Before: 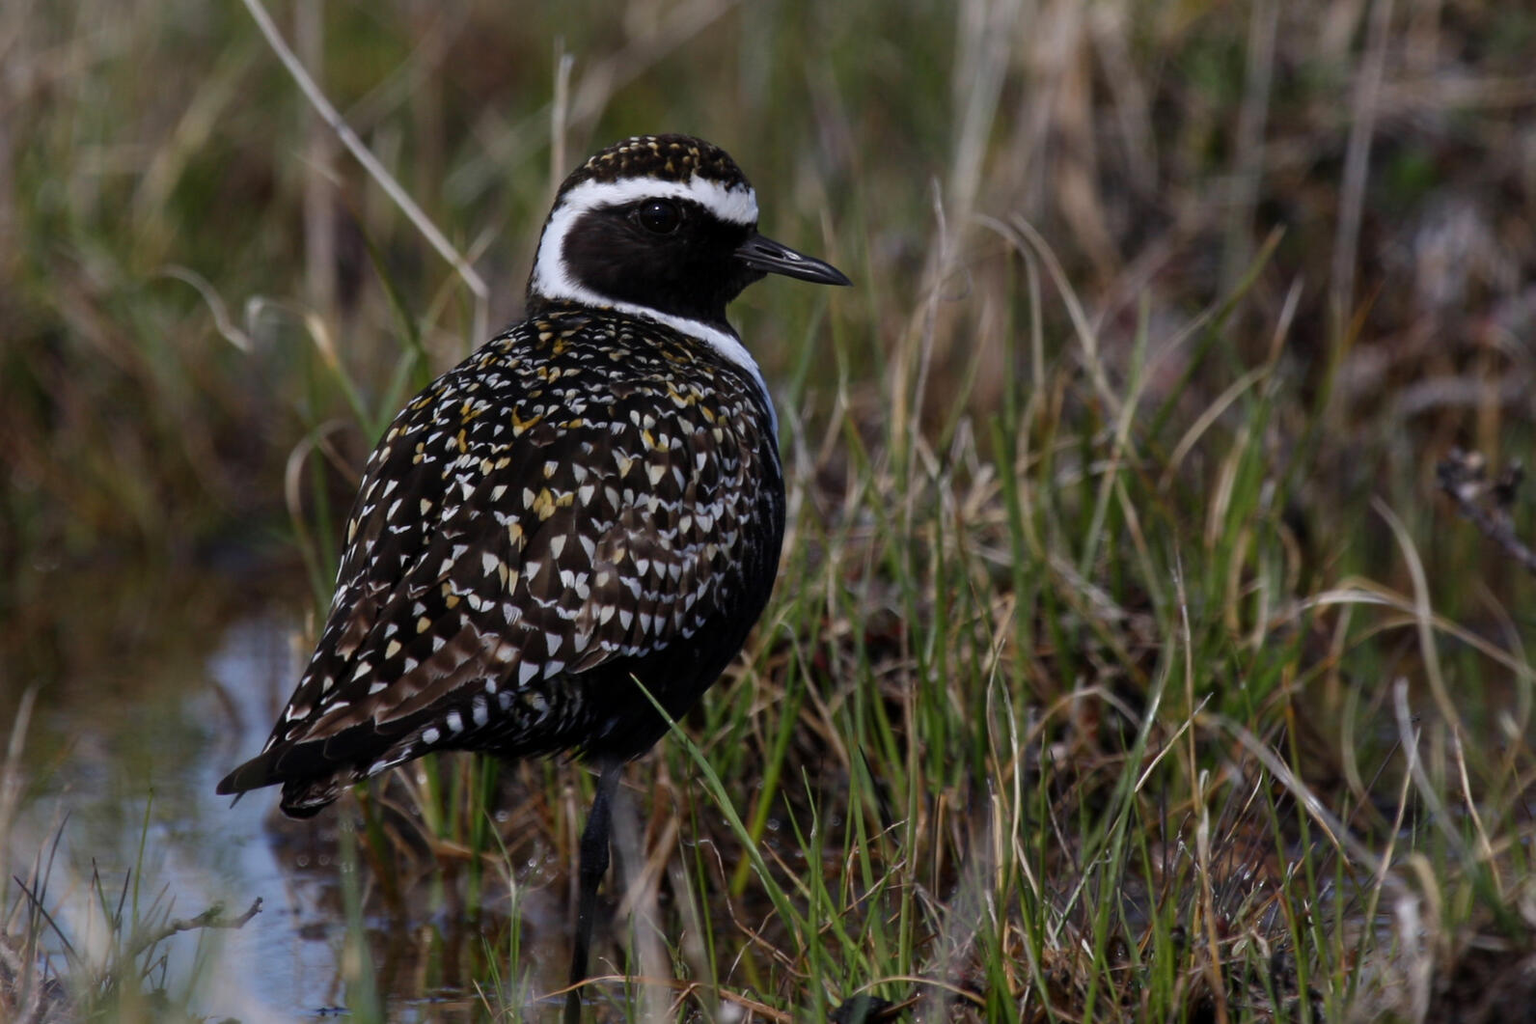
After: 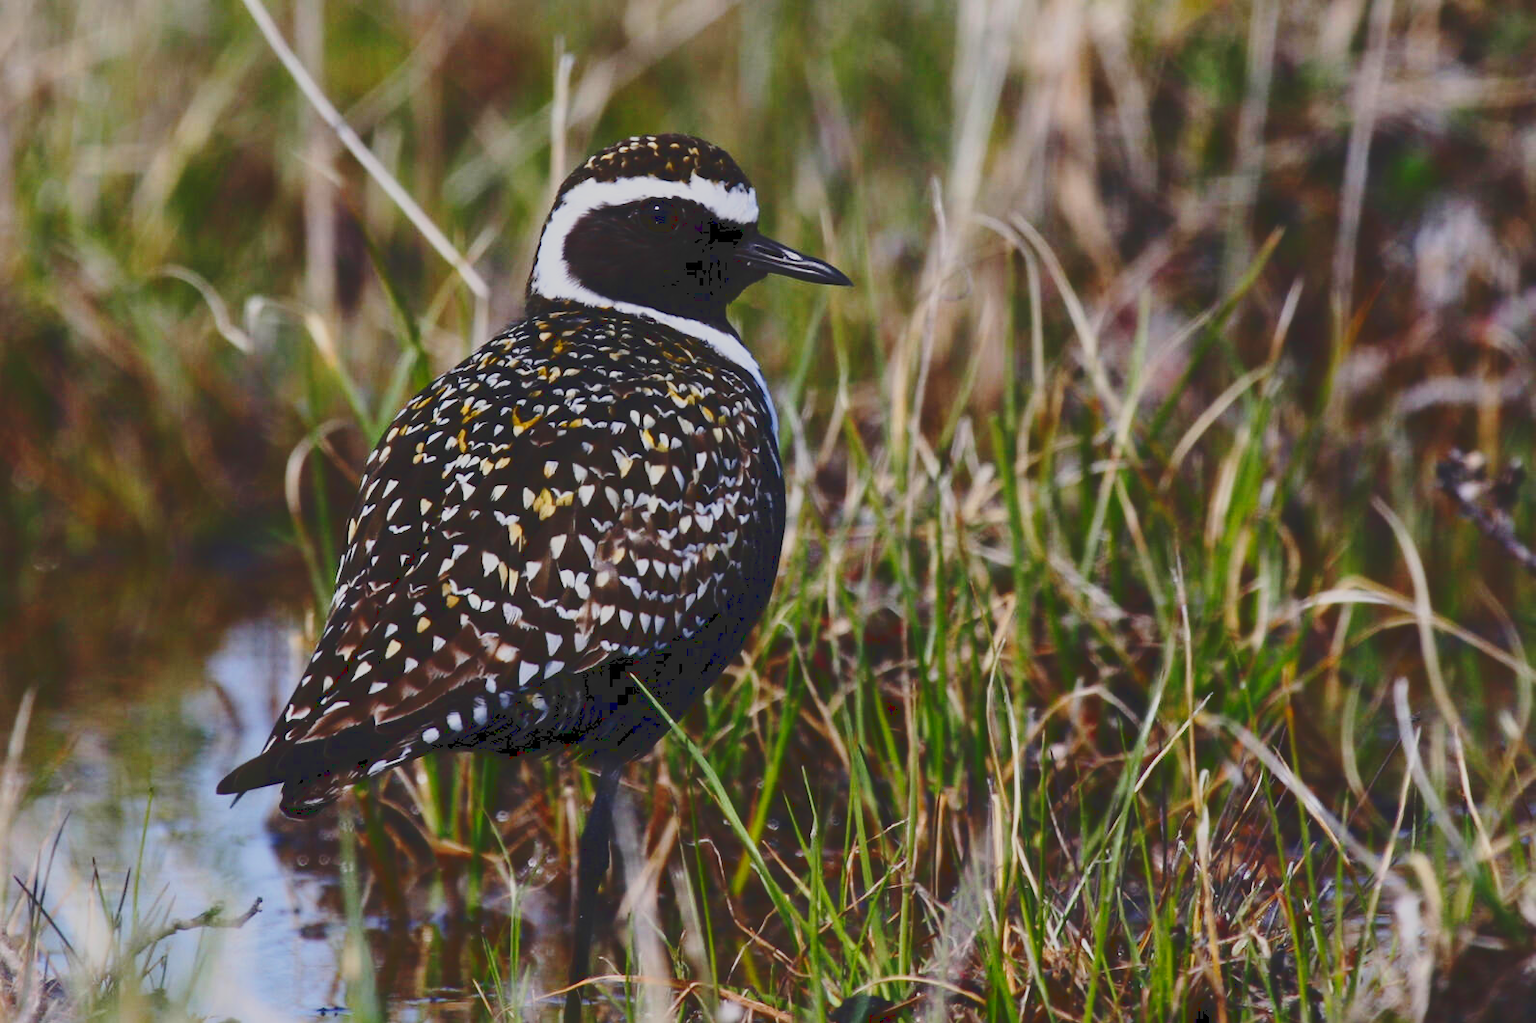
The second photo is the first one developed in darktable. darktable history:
base curve: curves: ch0 [(0, 0) (0.036, 0.037) (0.121, 0.228) (0.46, 0.76) (0.859, 0.983) (1, 1)], preserve colors none
tone curve: curves: ch0 [(0, 0.148) (0.191, 0.225) (0.712, 0.695) (0.864, 0.797) (1, 0.839)]
exposure: exposure 0.258 EV, compensate highlight preservation false
